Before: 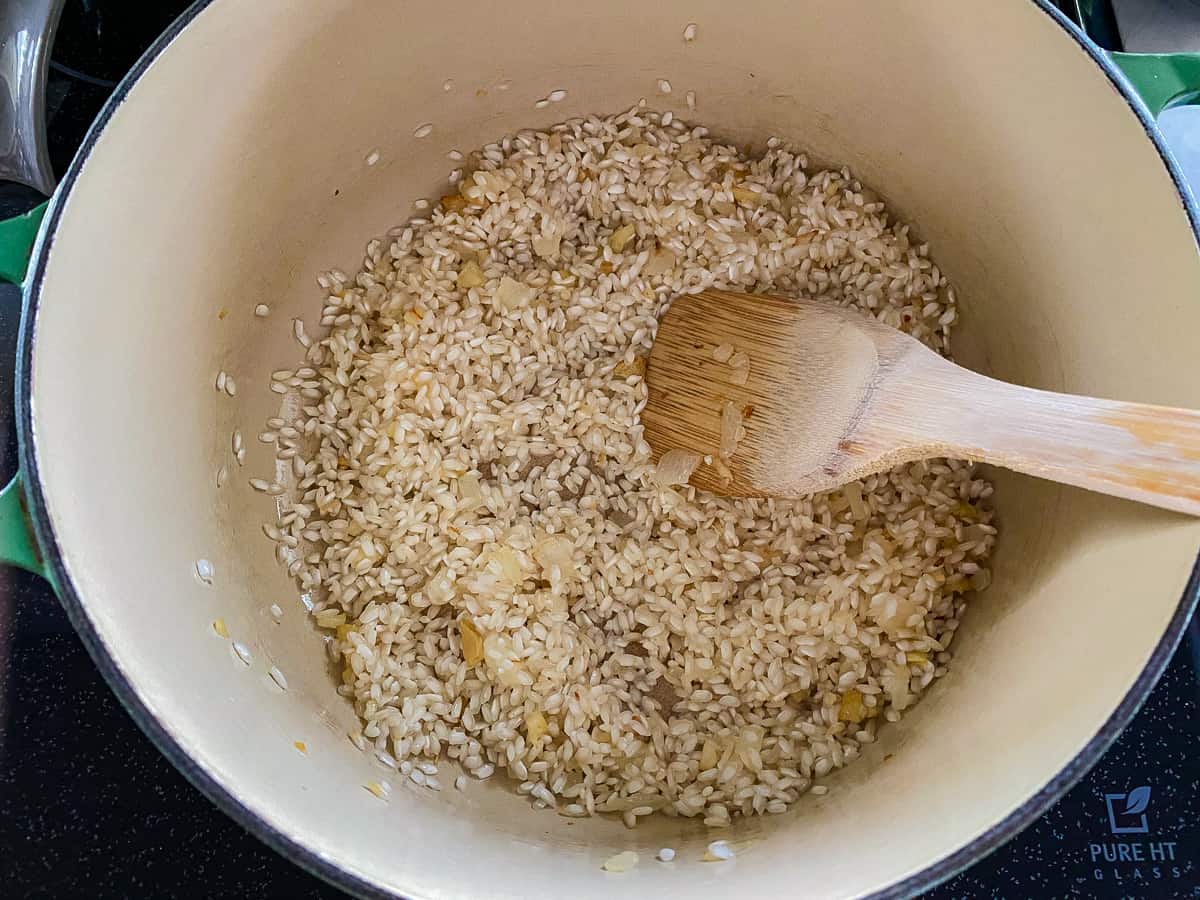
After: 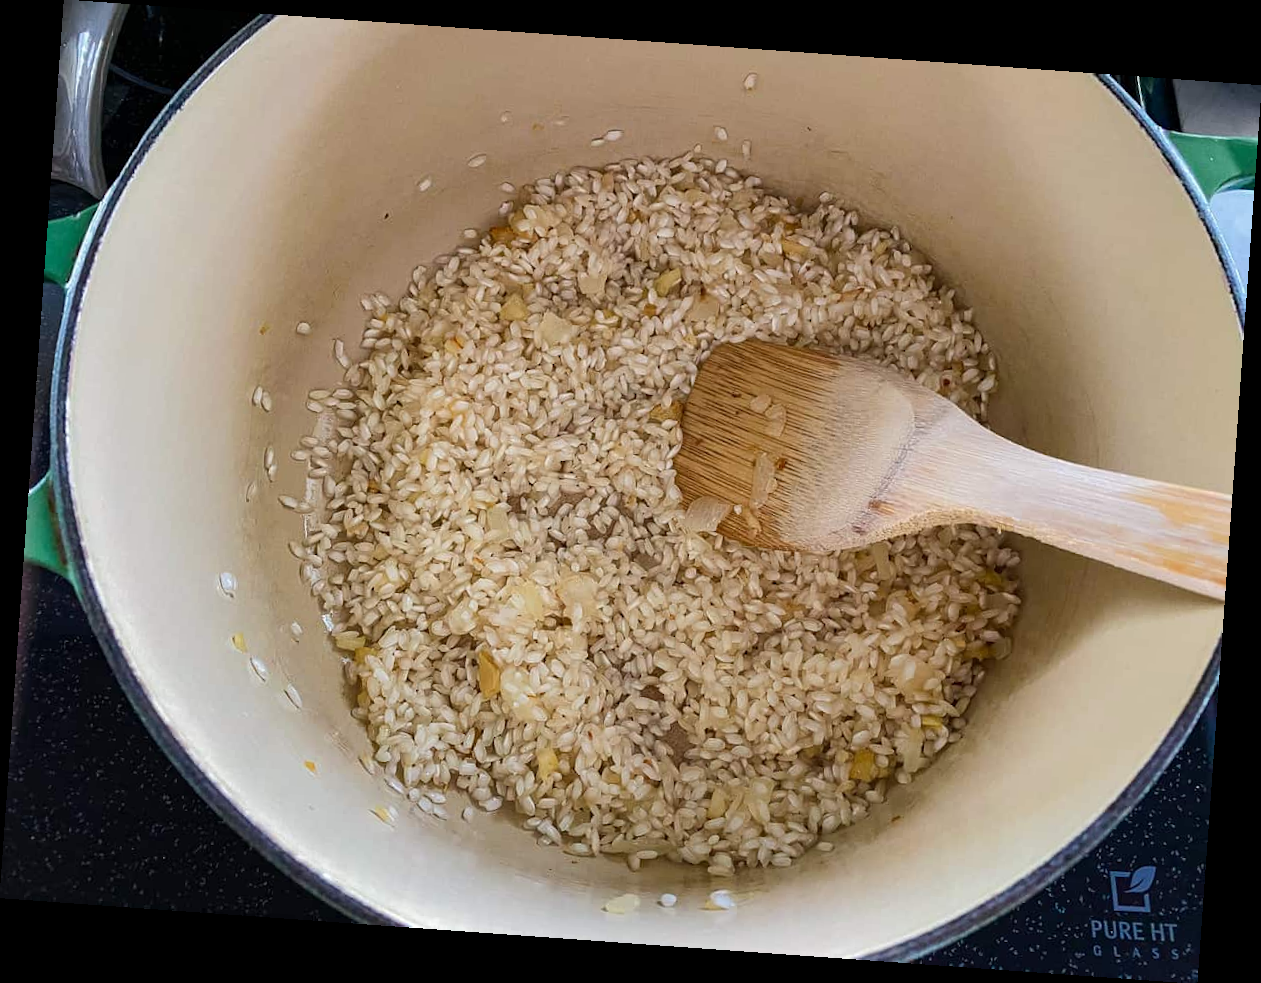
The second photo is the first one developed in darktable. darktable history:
exposure: compensate highlight preservation false
rotate and perspective: rotation 4.1°, automatic cropping off
